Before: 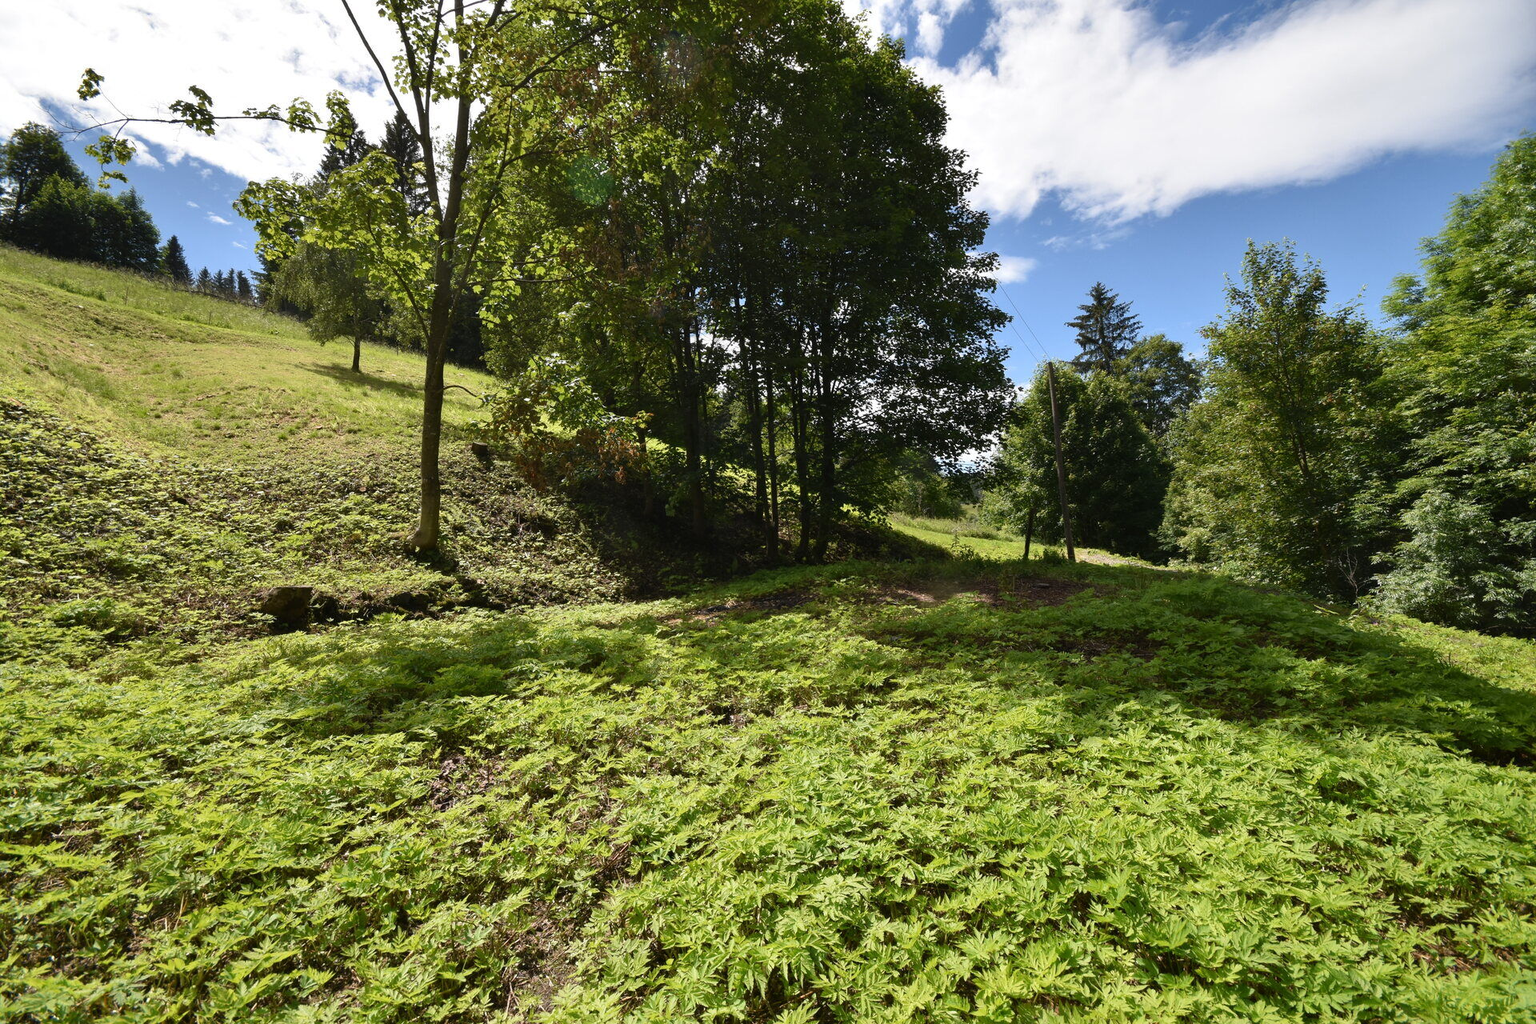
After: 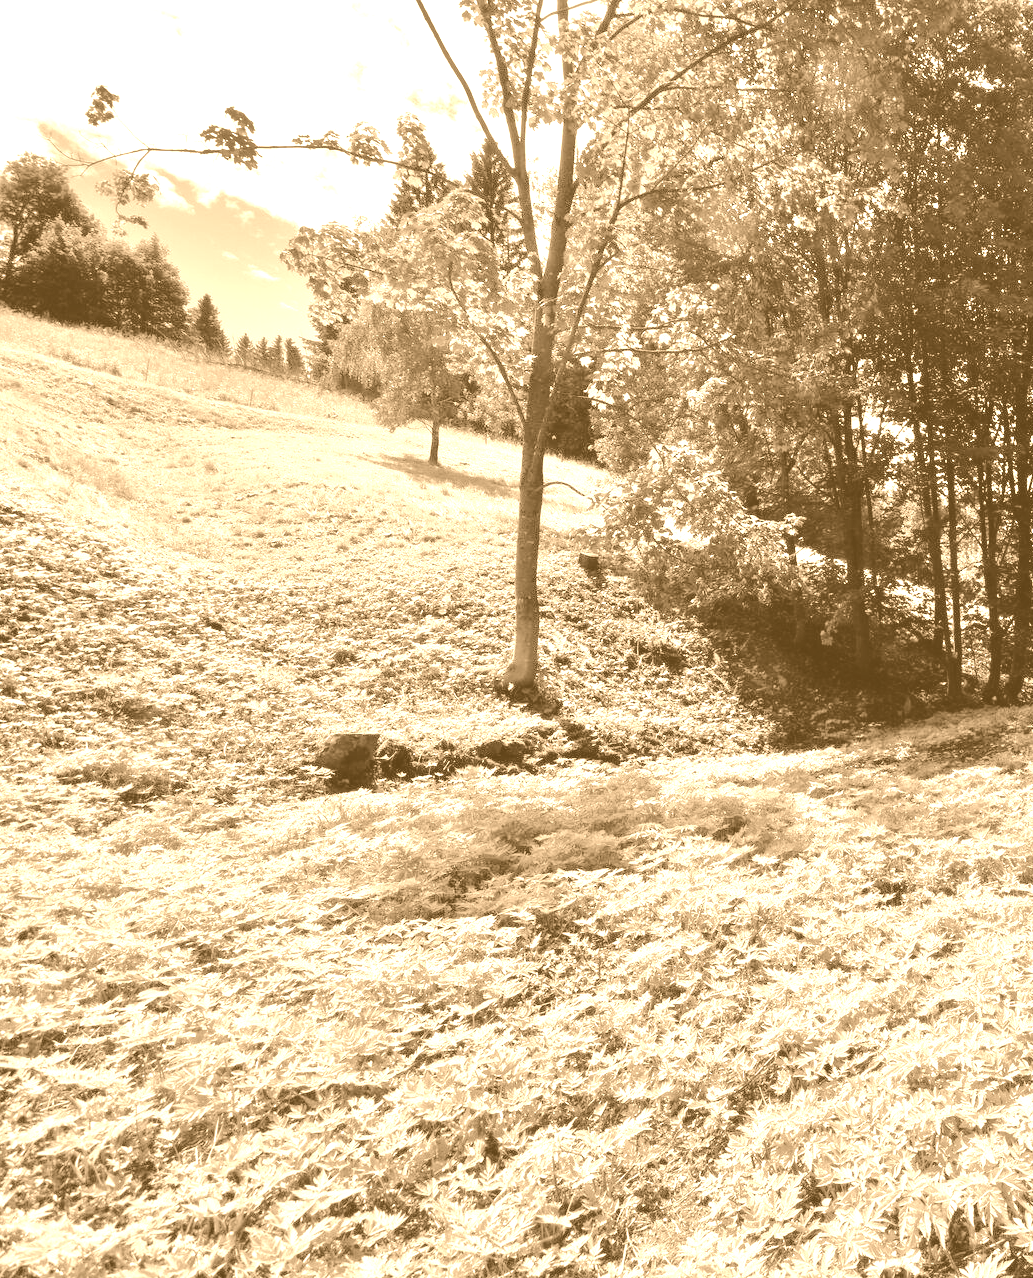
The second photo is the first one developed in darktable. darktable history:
colorize: hue 28.8°, source mix 100%
crop: left 0.587%, right 45.588%, bottom 0.086%
color correction: highlights a* 11.96, highlights b* 11.58
tone equalizer: -7 EV 0.15 EV, -6 EV 0.6 EV, -5 EV 1.15 EV, -4 EV 1.33 EV, -3 EV 1.15 EV, -2 EV 0.6 EV, -1 EV 0.15 EV, mask exposure compensation -0.5 EV
